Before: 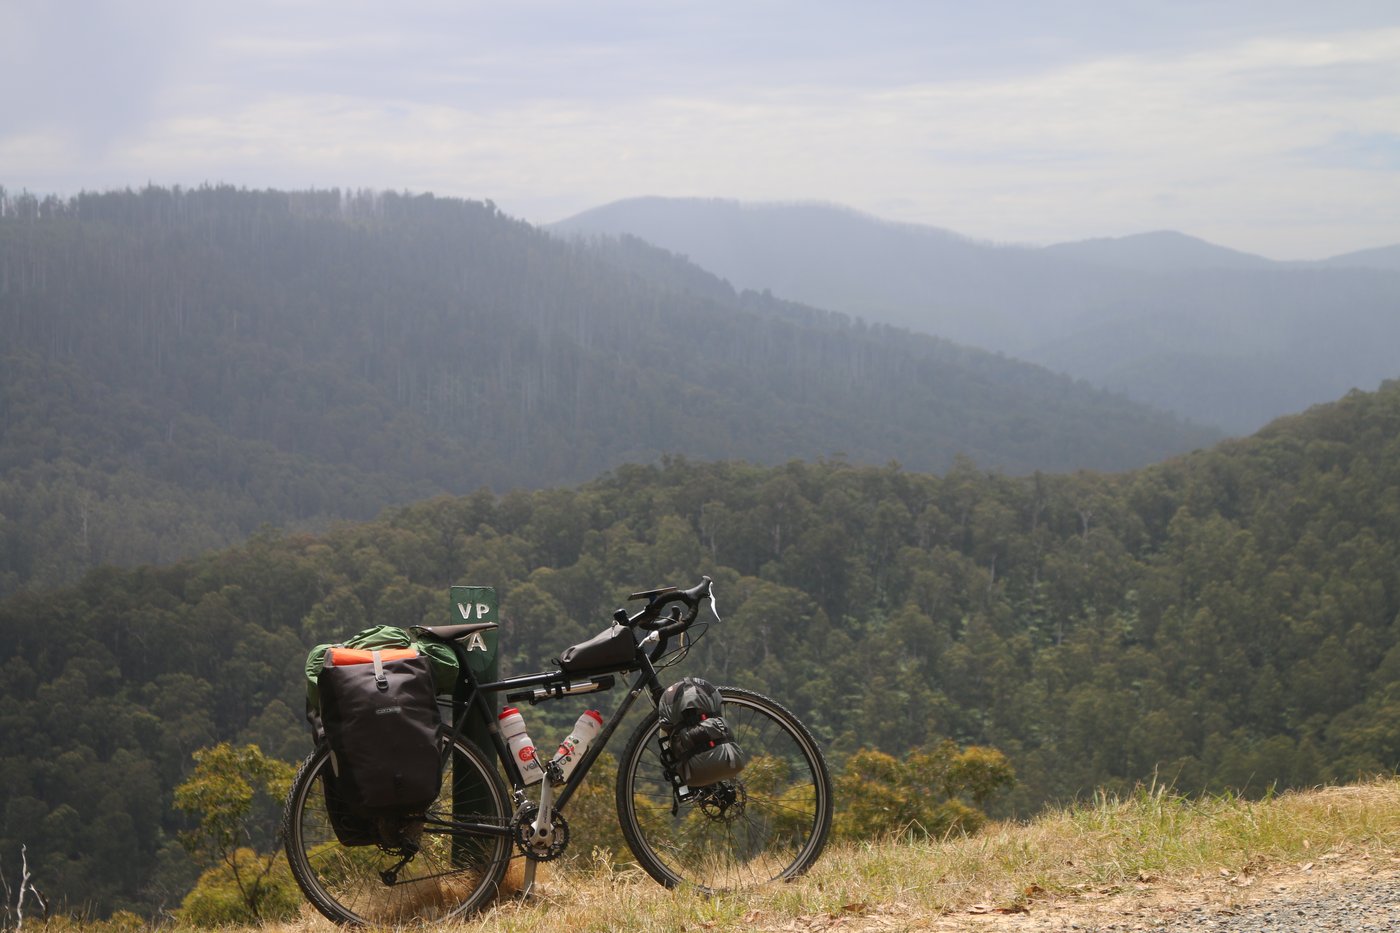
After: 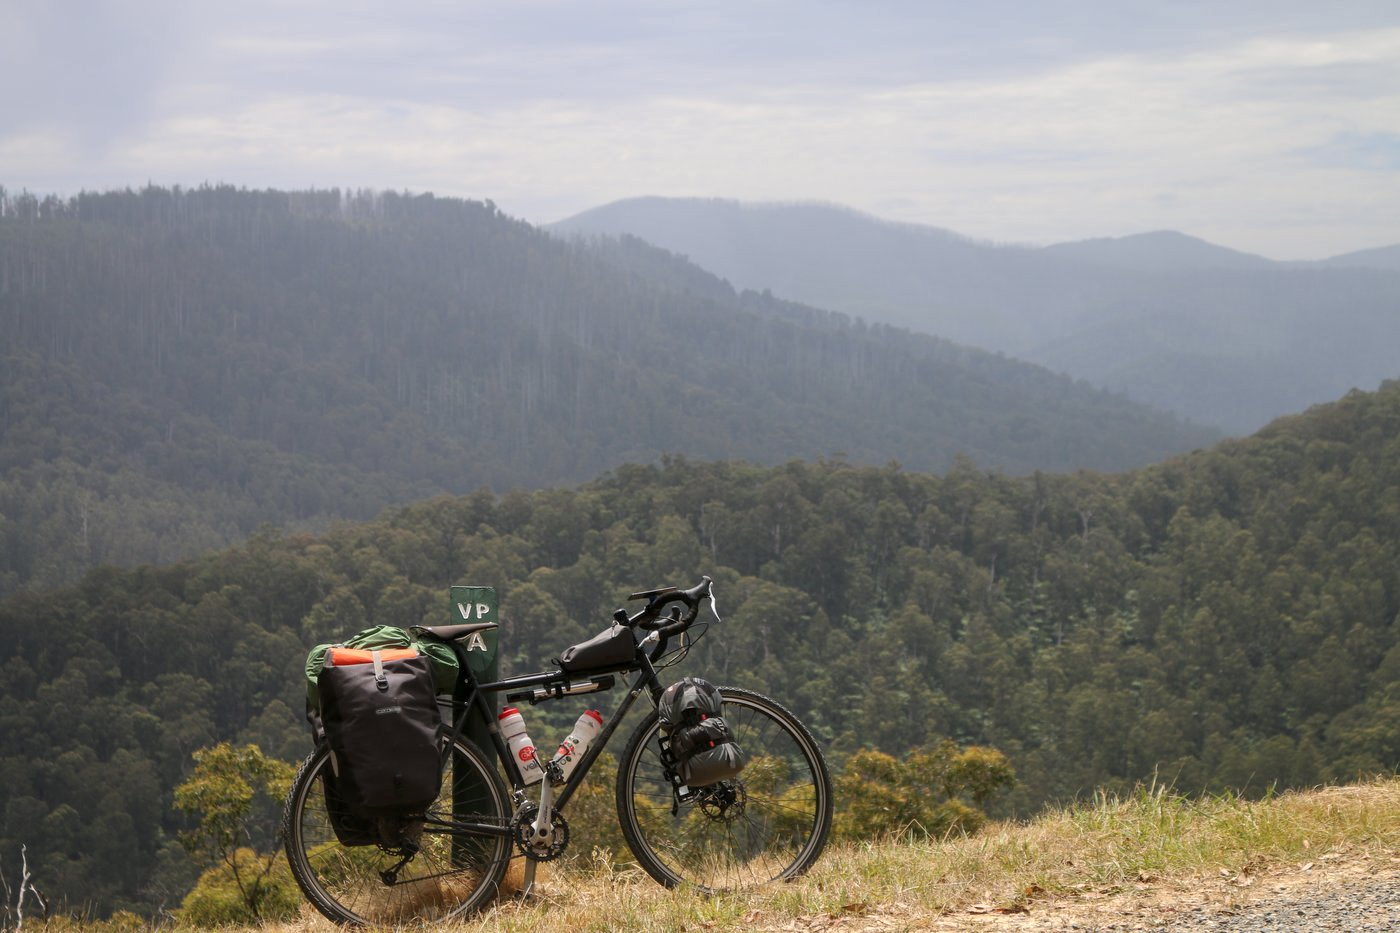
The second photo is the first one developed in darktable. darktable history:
shadows and highlights: shadows 25, highlights -25
local contrast: on, module defaults
